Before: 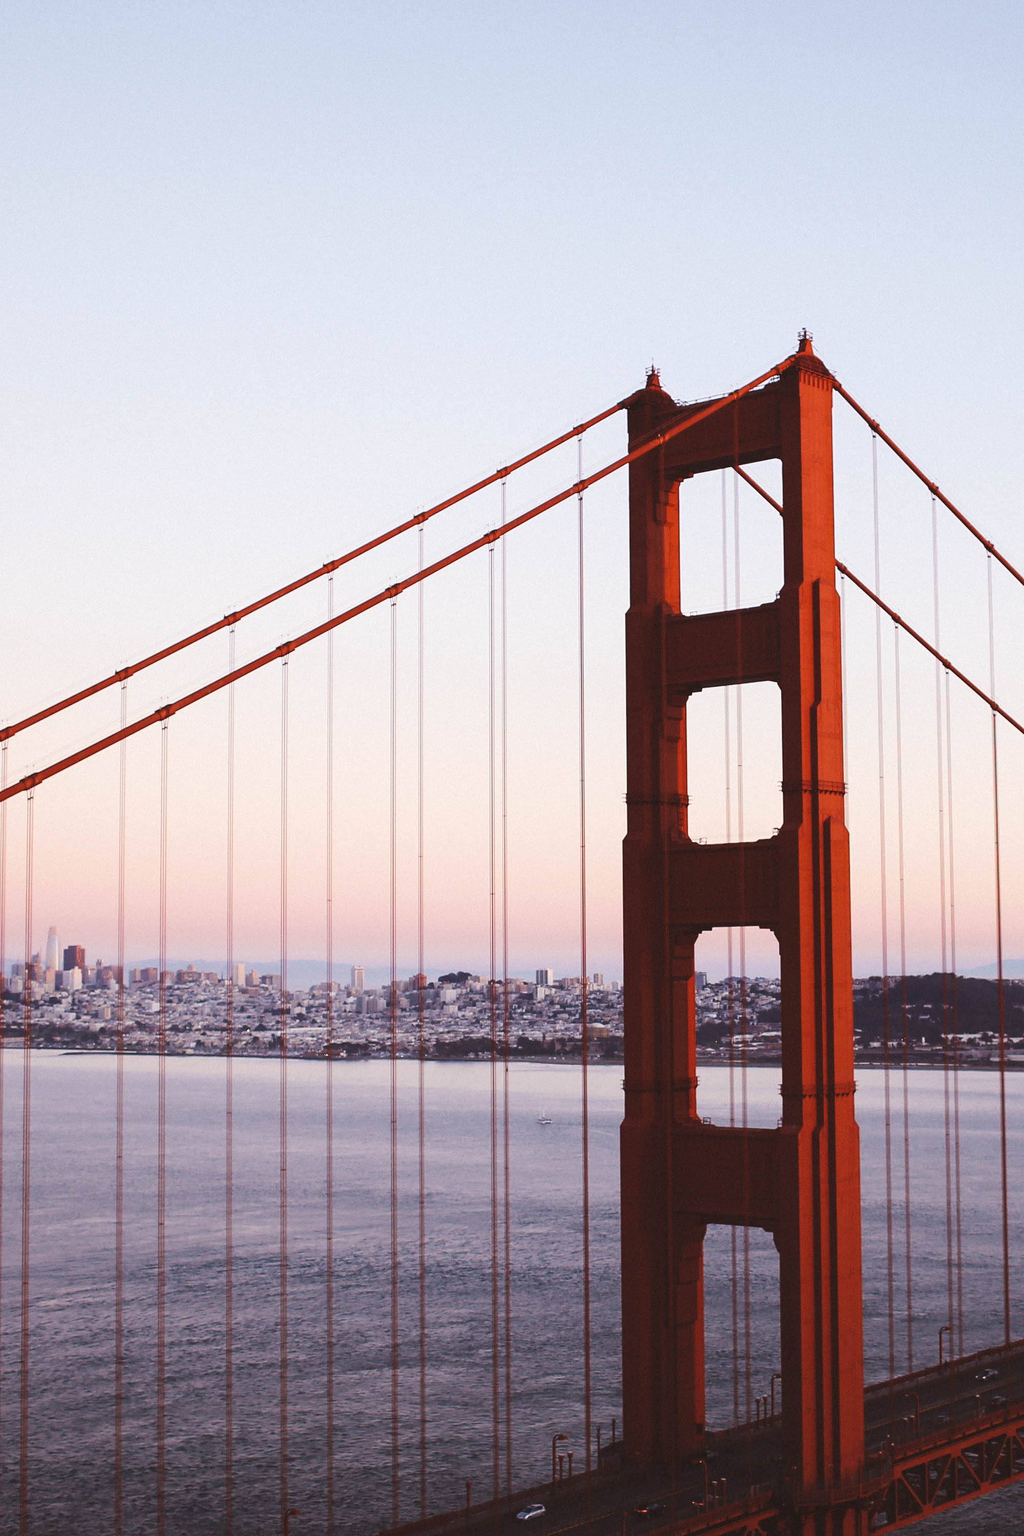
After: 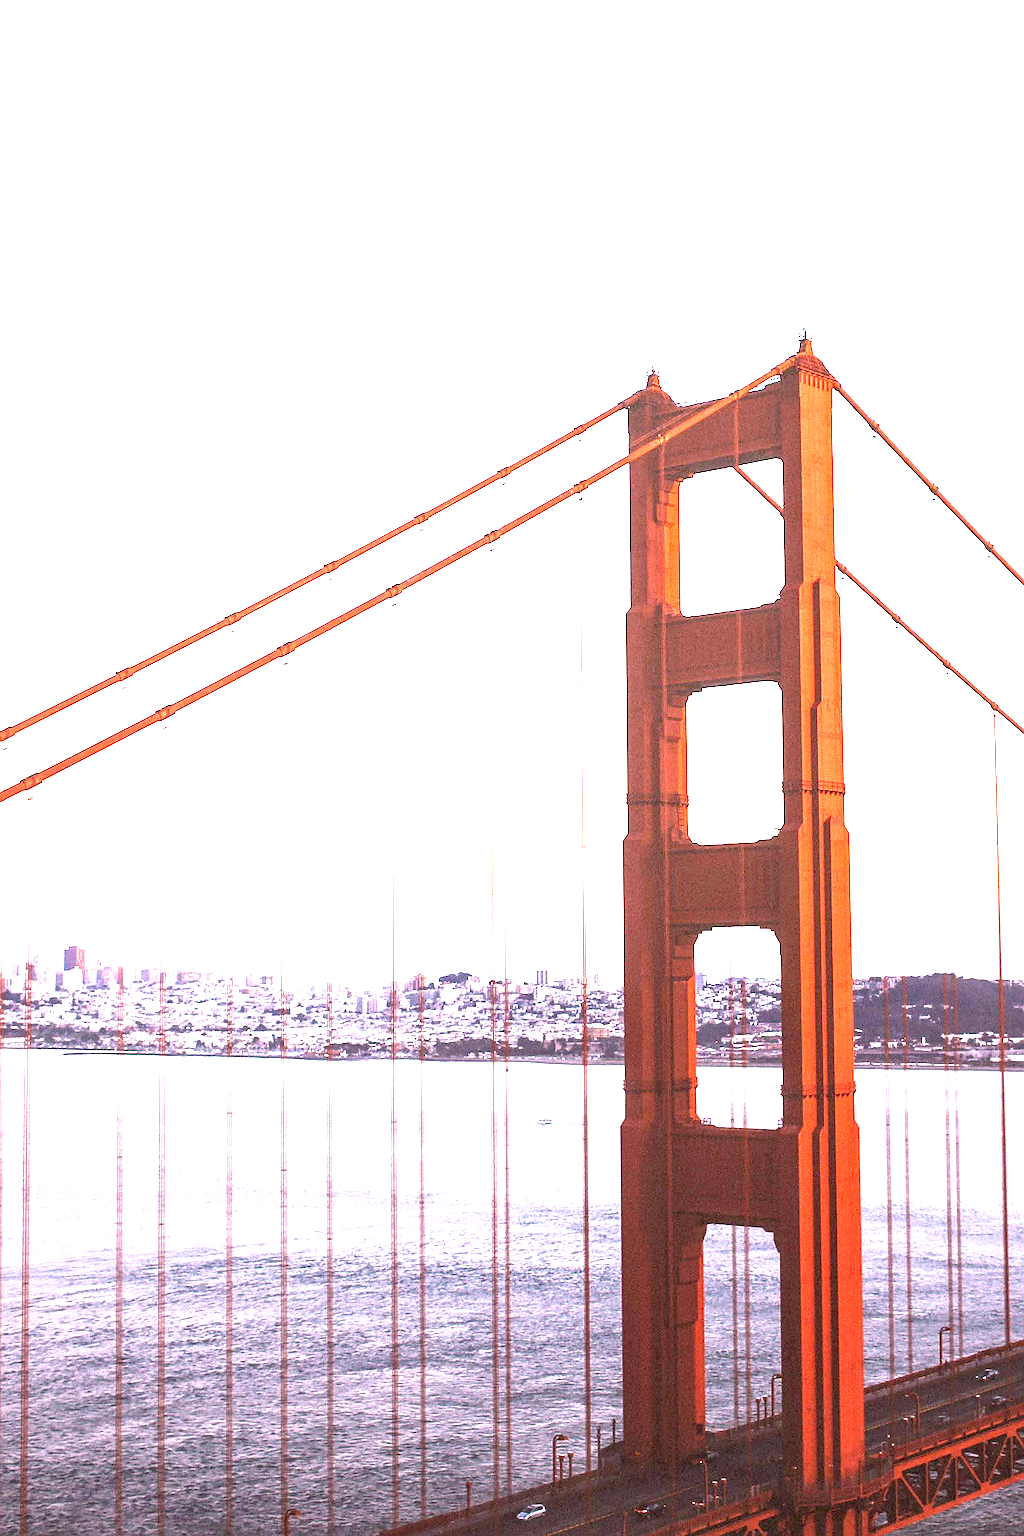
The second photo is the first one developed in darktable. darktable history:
local contrast: detail 130%
sharpen: on, module defaults
exposure: black level correction 0.005, exposure 2.084 EV, compensate highlight preservation false
